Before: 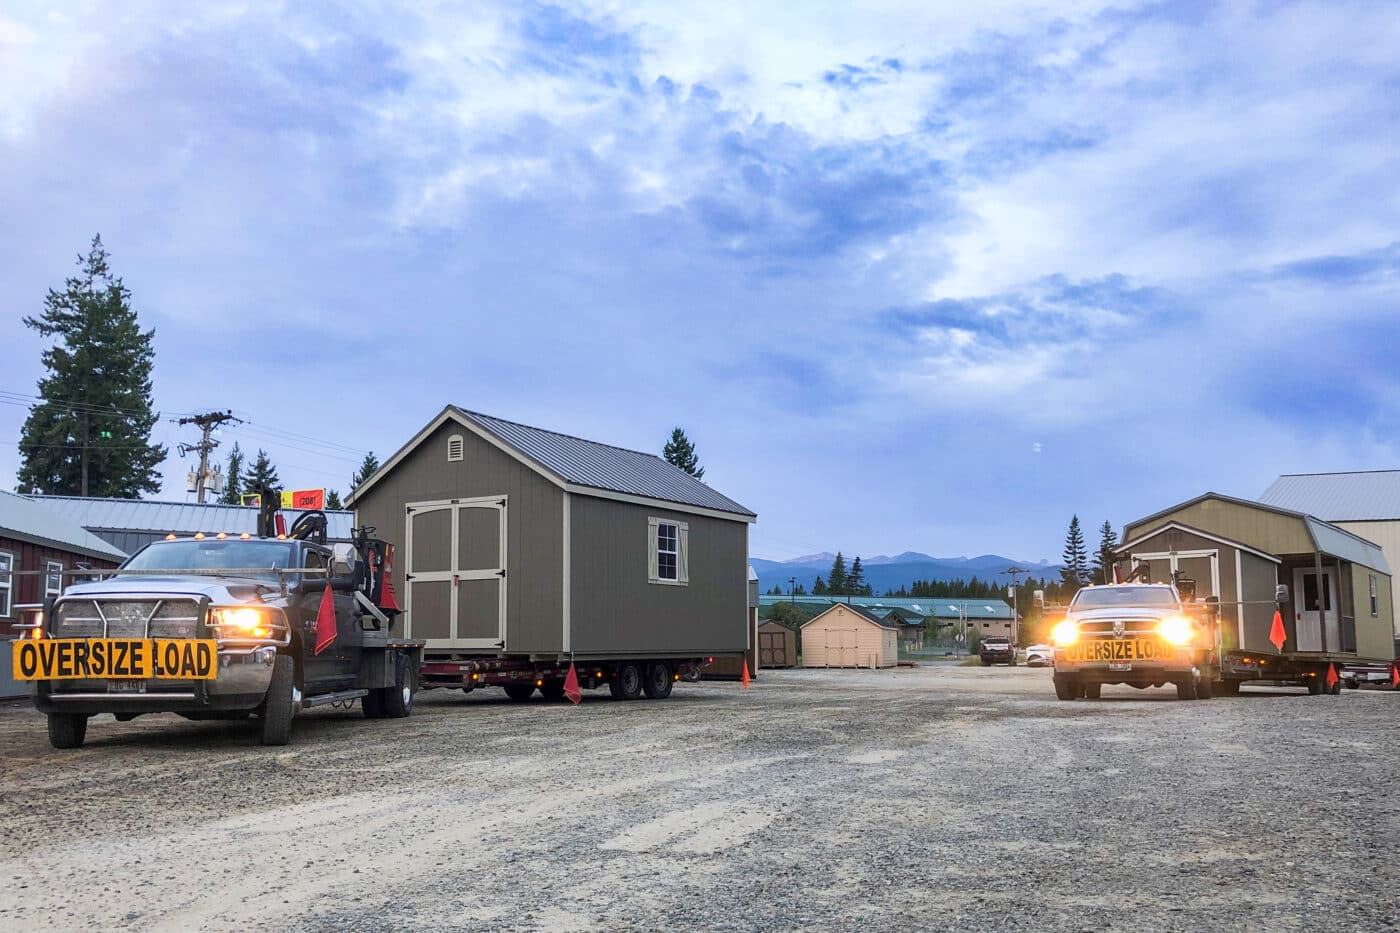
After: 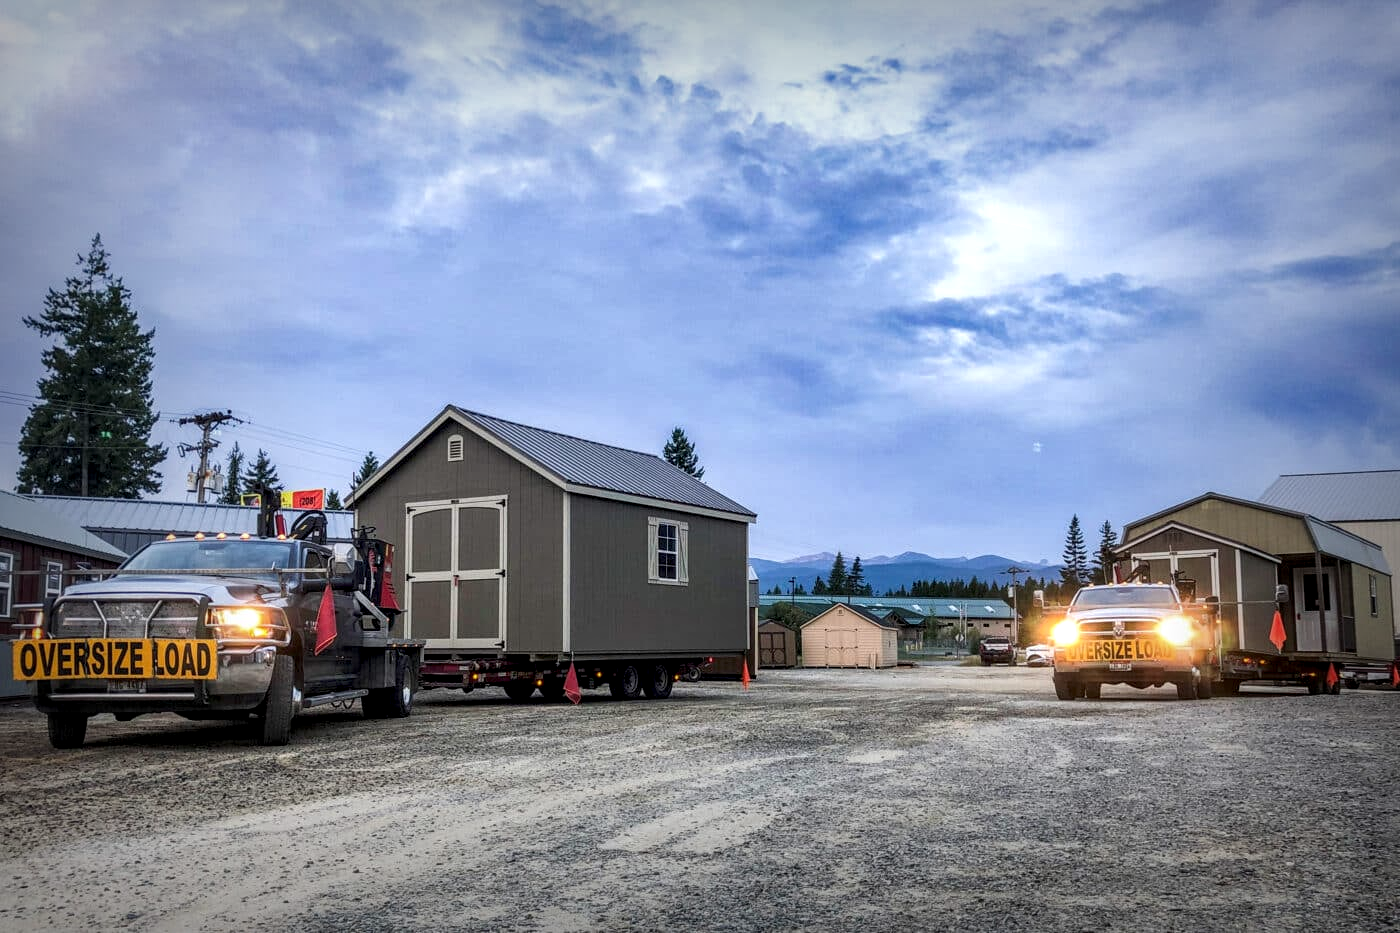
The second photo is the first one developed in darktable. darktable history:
local contrast: detail 150%
vignetting: fall-off start 53.2%, brightness -0.594, saturation 0, automatic ratio true, width/height ratio 1.313, shape 0.22, unbound false
